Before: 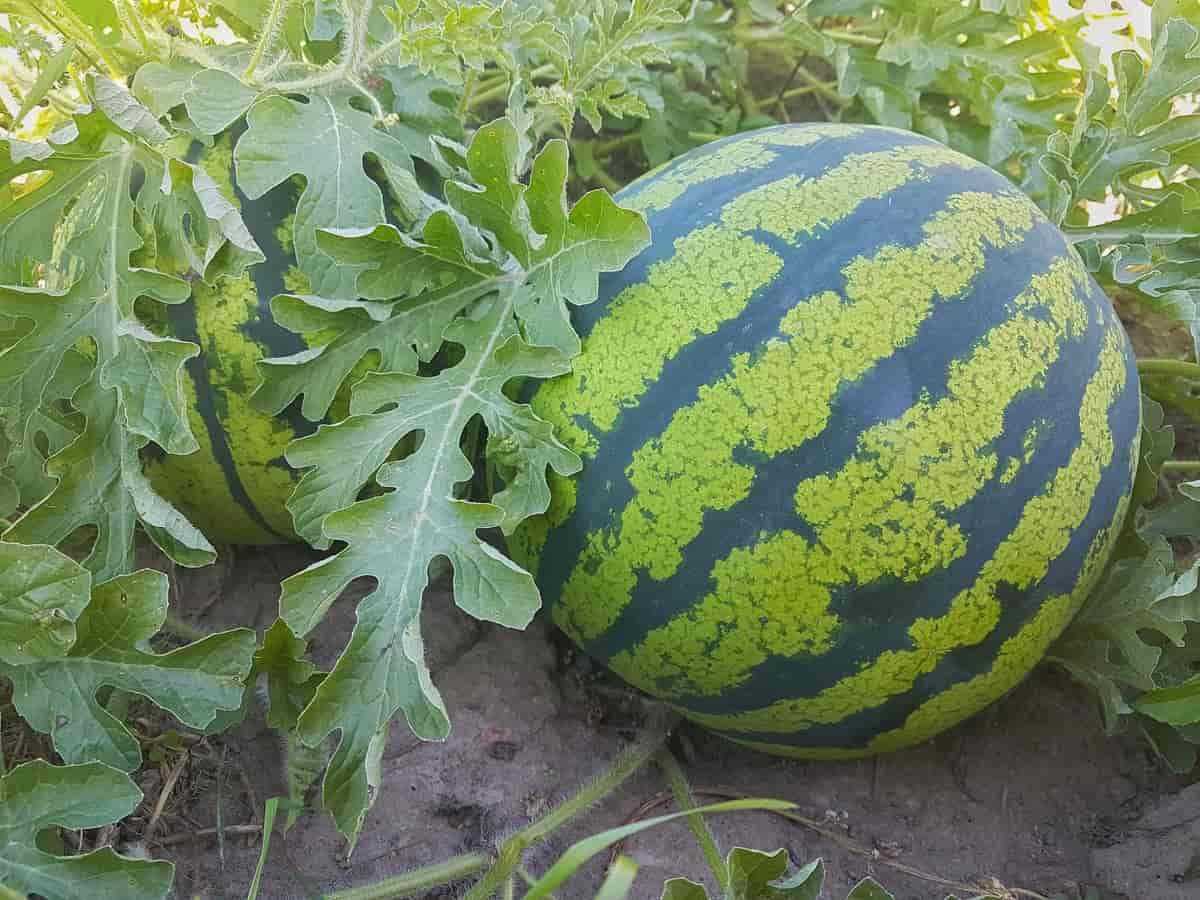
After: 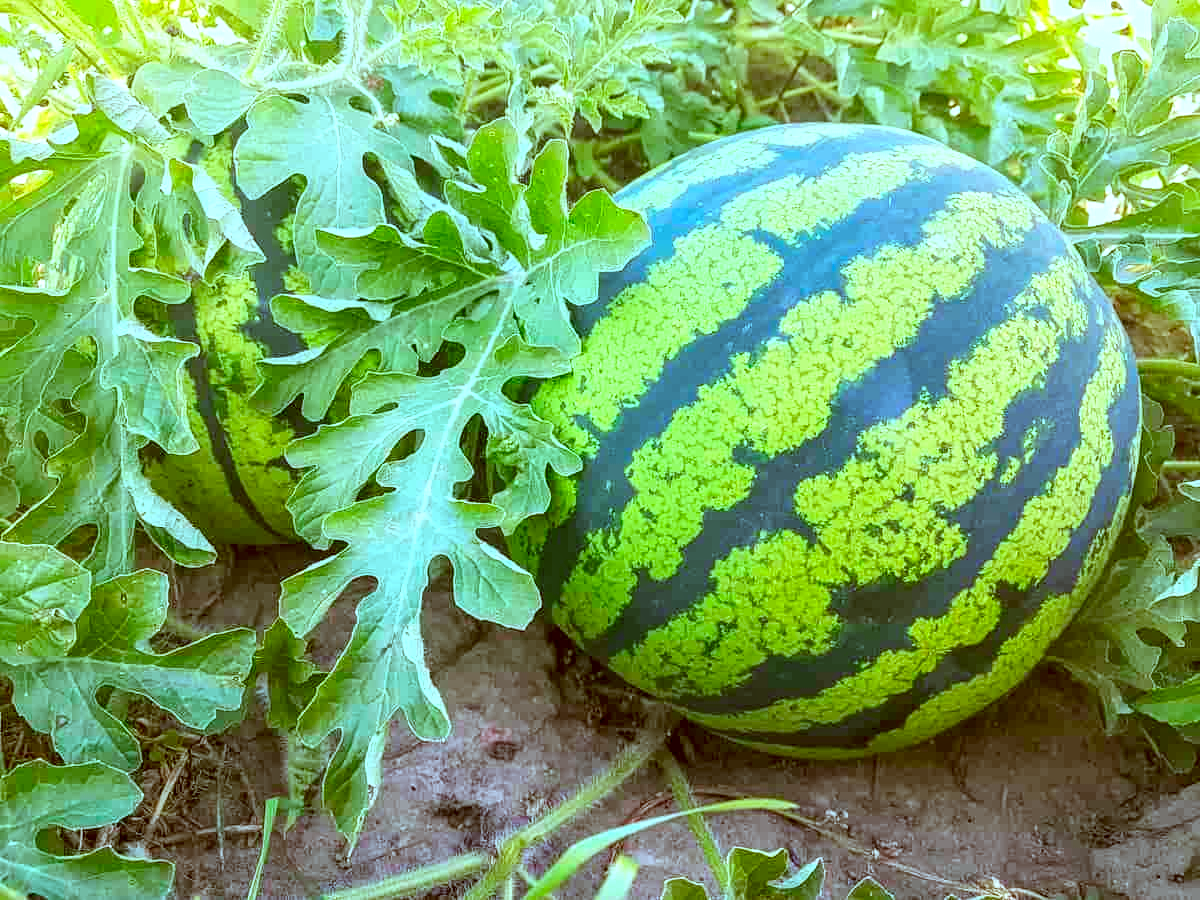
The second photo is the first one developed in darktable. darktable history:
color correction: highlights a* -15.01, highlights b* -16.17, shadows a* 10.49, shadows b* 29.45
contrast brightness saturation: contrast 0.157, saturation 0.325
local contrast: highlights 24%, detail 150%
levels: levels [0.044, 0.416, 0.908]
